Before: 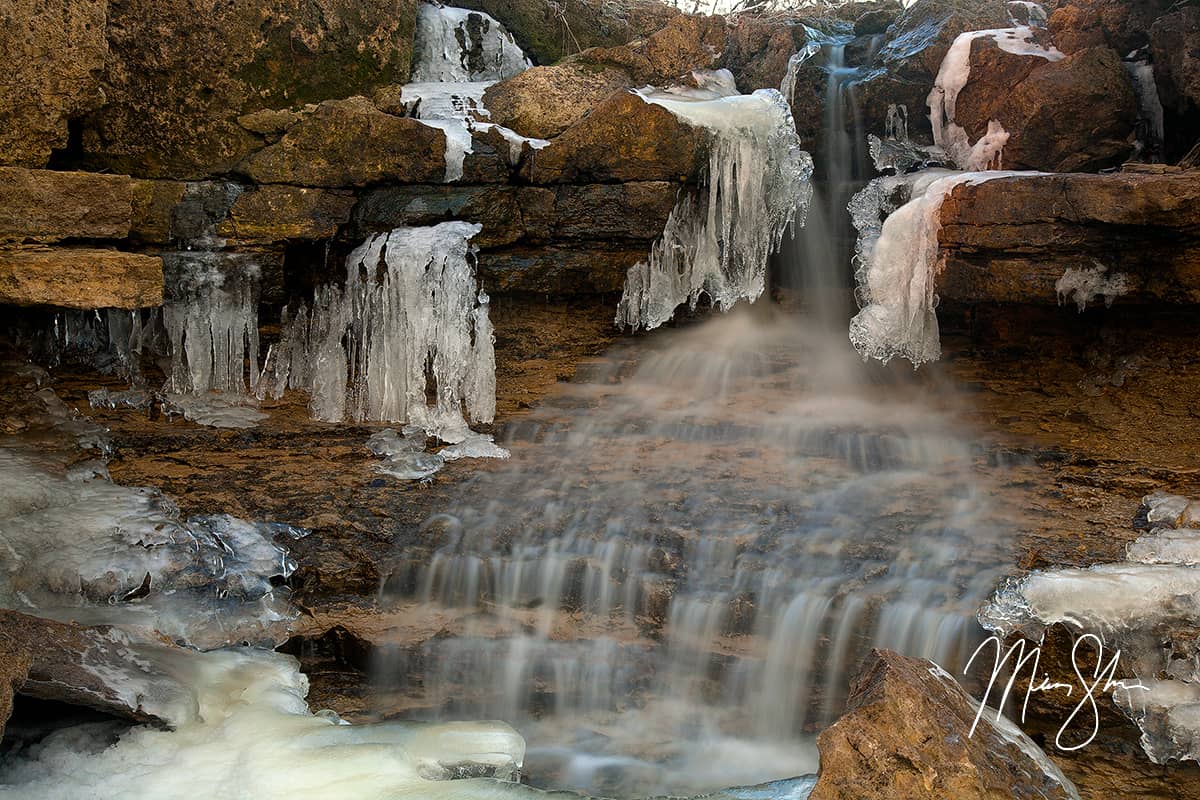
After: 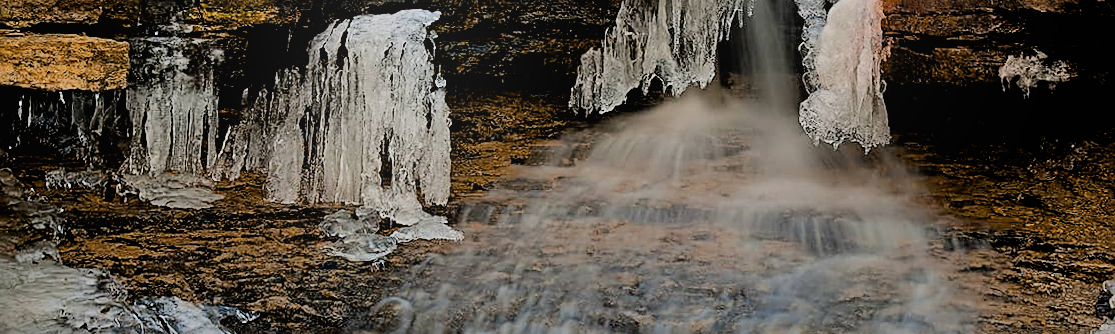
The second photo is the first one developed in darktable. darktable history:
exposure: black level correction 0.011, compensate highlight preservation false
shadows and highlights: radius 108.52, shadows 44.07, highlights -67.8, low approximation 0.01, soften with gaussian
sharpen: radius 2.531, amount 0.628
filmic rgb: black relative exposure -6.82 EV, white relative exposure 5.89 EV, hardness 2.71
crop and rotate: top 23.84%, bottom 34.294%
rotate and perspective: rotation 0.215°, lens shift (vertical) -0.139, crop left 0.069, crop right 0.939, crop top 0.002, crop bottom 0.996
bloom: on, module defaults
